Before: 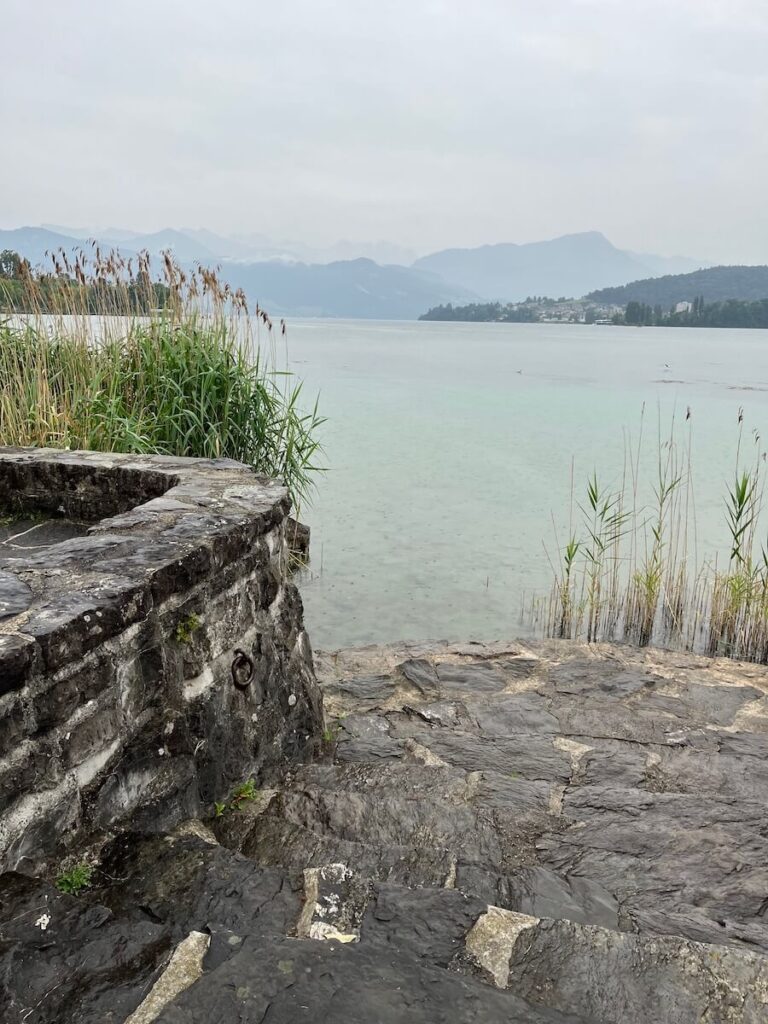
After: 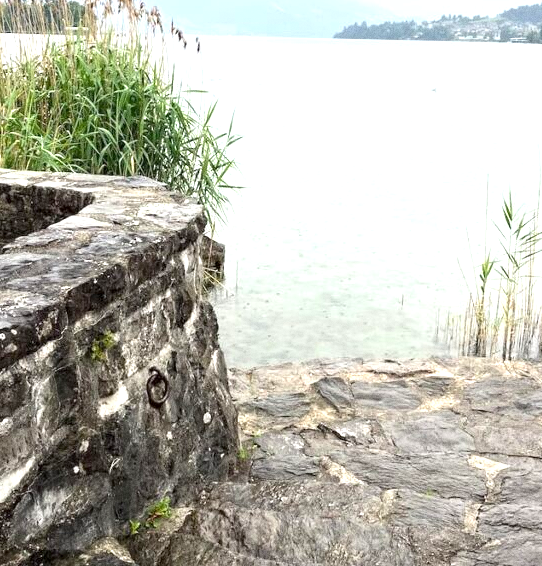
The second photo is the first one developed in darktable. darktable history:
grain: coarseness 22.88 ISO
crop: left 11.123%, top 27.61%, right 18.3%, bottom 17.034%
exposure: black level correction 0.001, exposure 1.129 EV, compensate exposure bias true, compensate highlight preservation false
